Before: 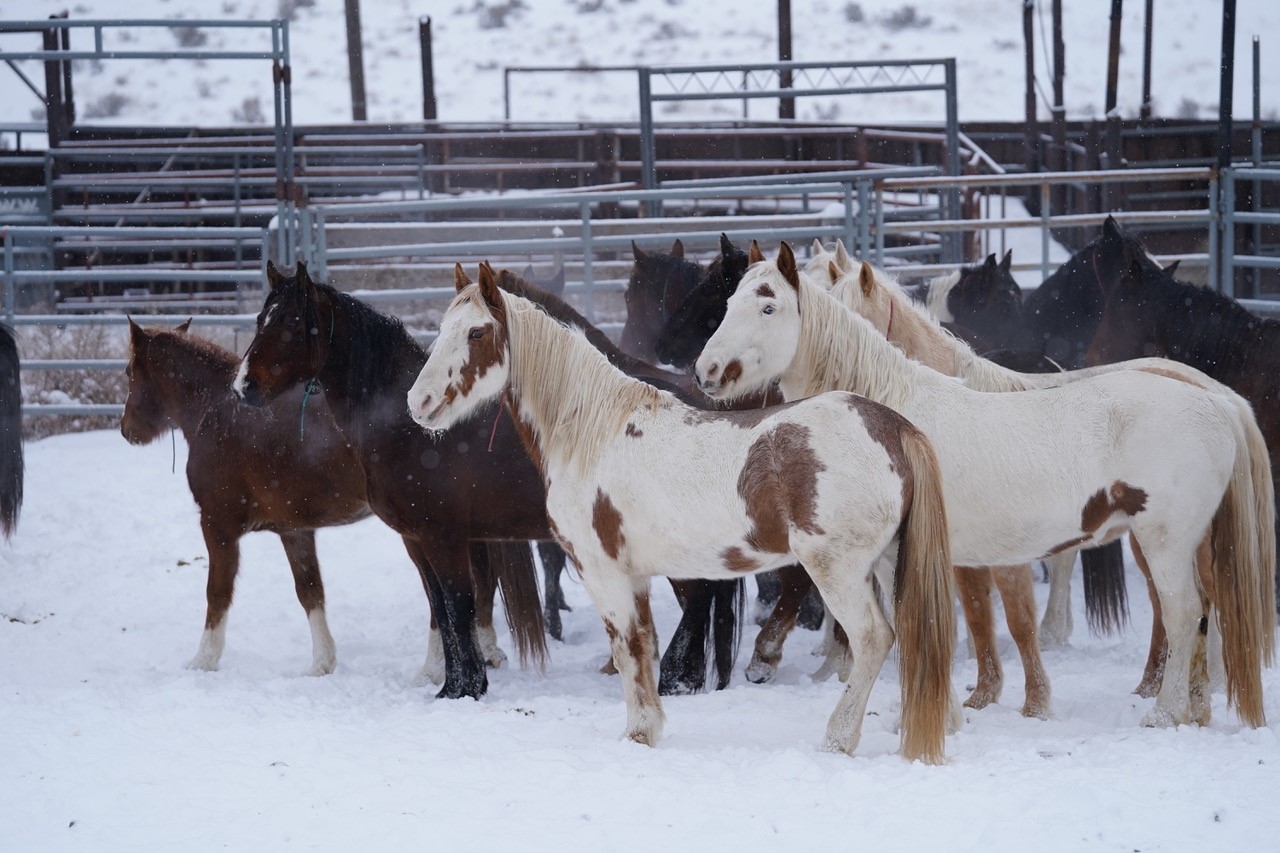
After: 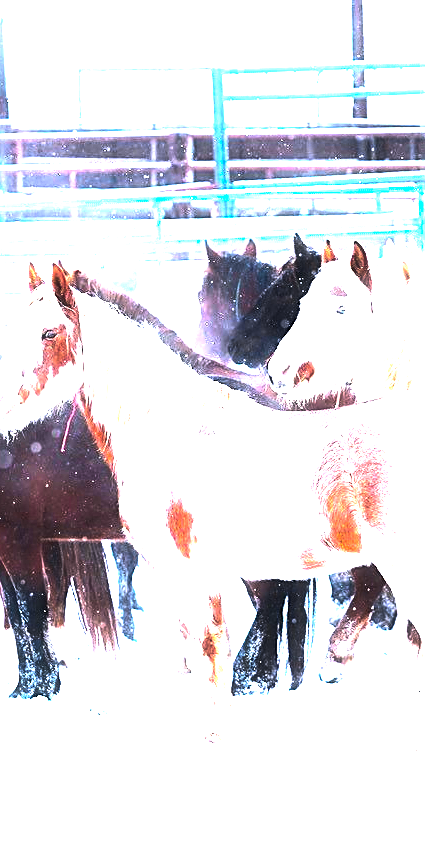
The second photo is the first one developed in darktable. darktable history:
sharpen: on, module defaults
tone equalizer: -8 EV -0.75 EV, -7 EV -0.7 EV, -6 EV -0.6 EV, -5 EV -0.4 EV, -3 EV 0.4 EV, -2 EV 0.6 EV, -1 EV 0.7 EV, +0 EV 0.75 EV, edges refinement/feathering 500, mask exposure compensation -1.57 EV, preserve details no
exposure: black level correction 0, exposure 1.675 EV, compensate exposure bias true, compensate highlight preservation false
crop: left 33.36%, right 33.36%
haze removal: strength -0.1, adaptive false
color balance rgb: linear chroma grading › highlights 100%, linear chroma grading › global chroma 23.41%, perceptual saturation grading › global saturation 35.38%, hue shift -10.68°, perceptual brilliance grading › highlights 47.25%, perceptual brilliance grading › mid-tones 22.2%, perceptual brilliance grading › shadows -5.93%
